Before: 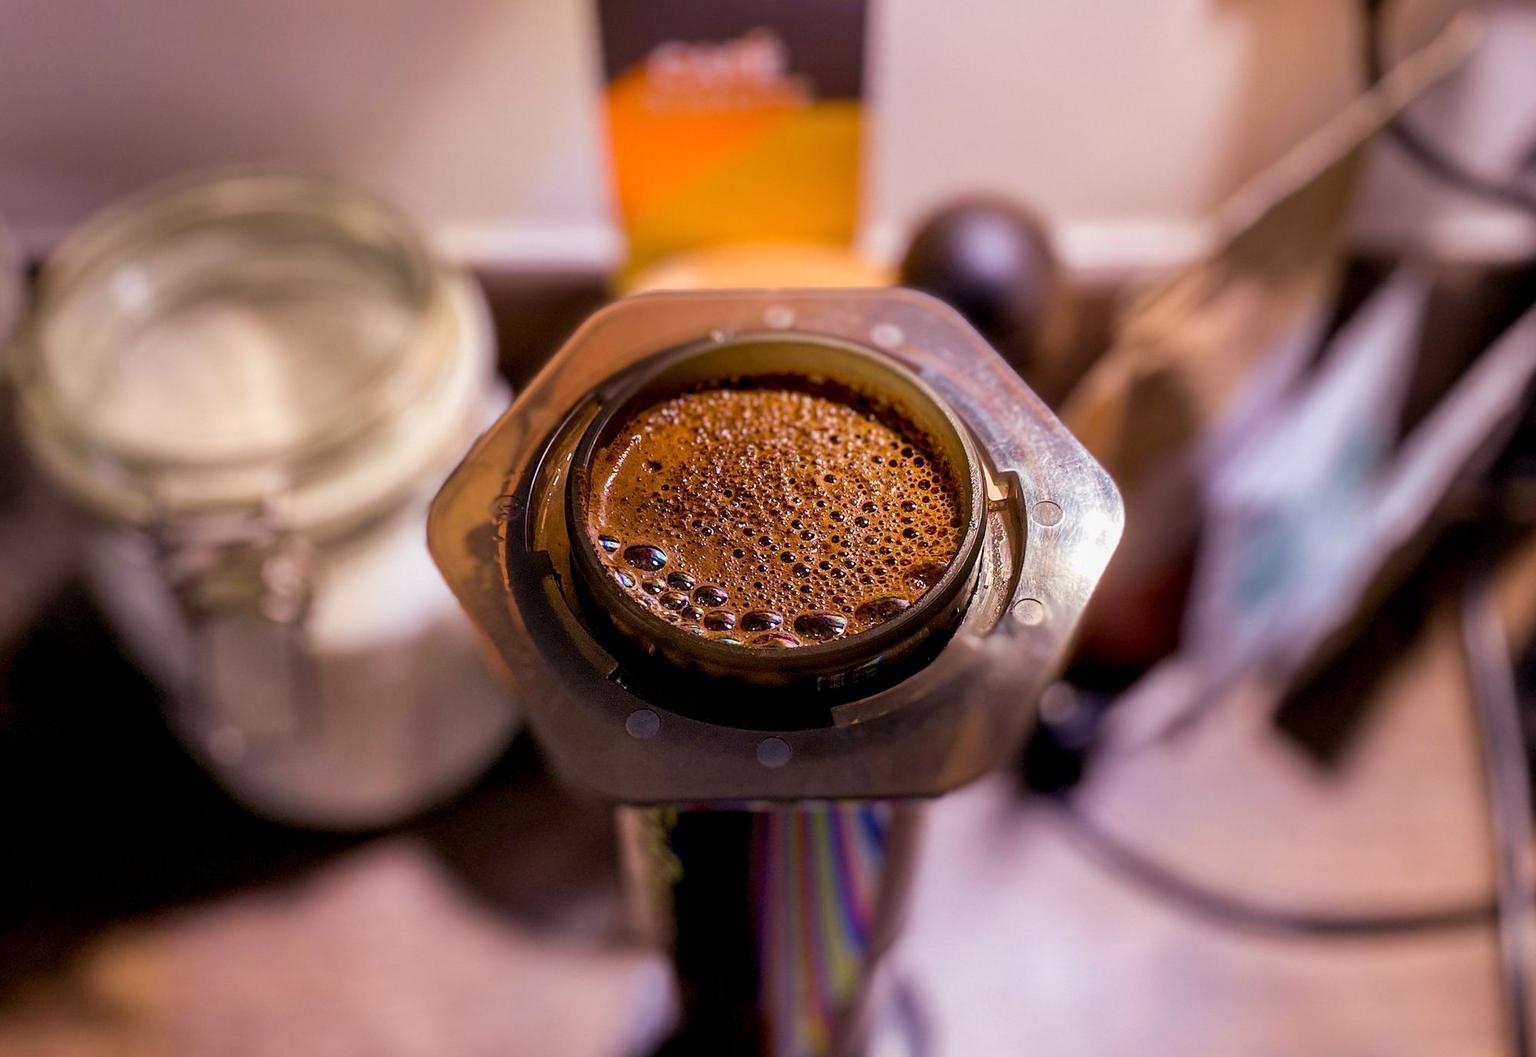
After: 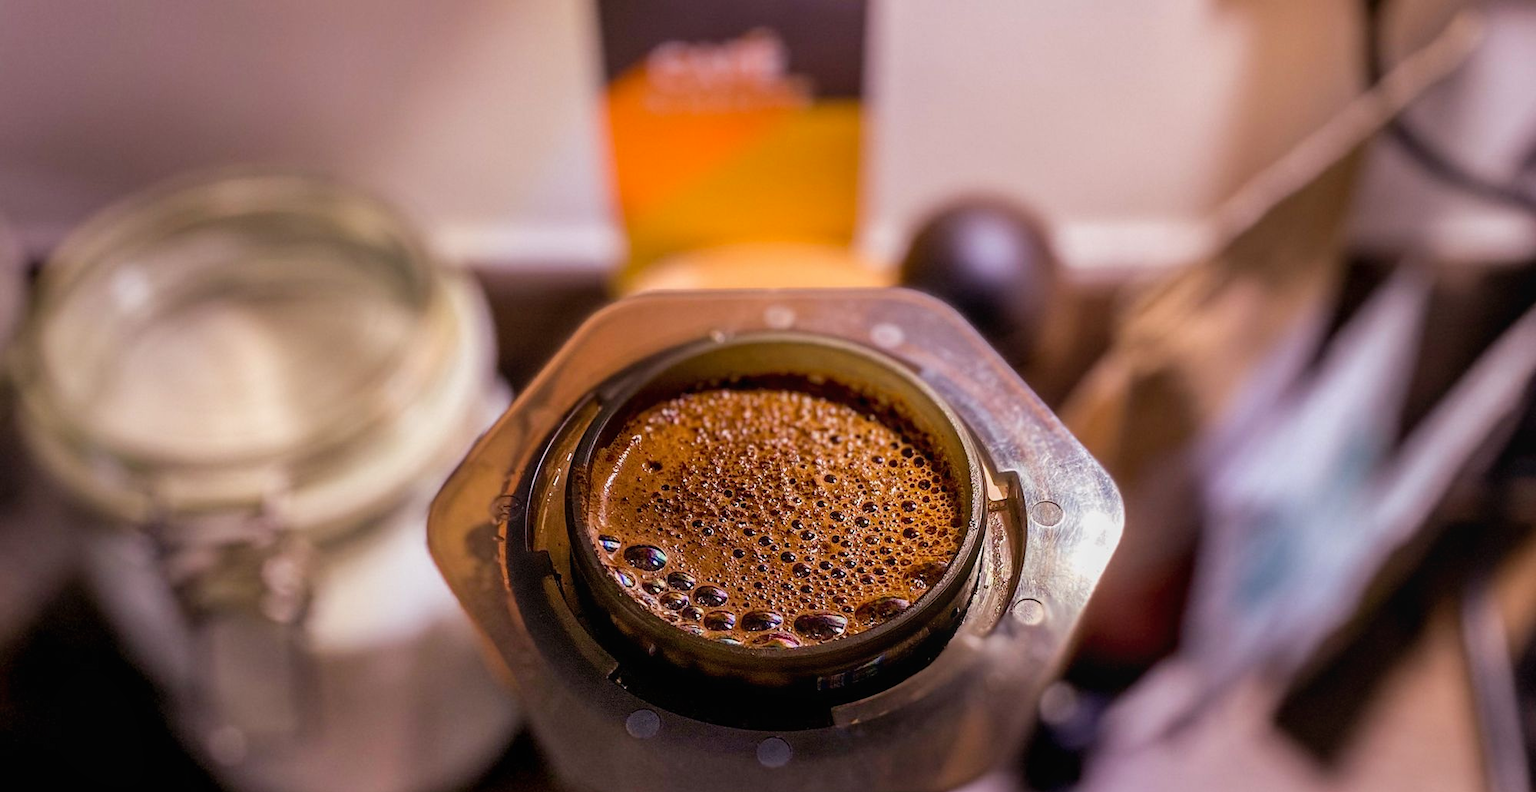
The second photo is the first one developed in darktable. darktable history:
crop: bottom 24.988%
local contrast: detail 110%
